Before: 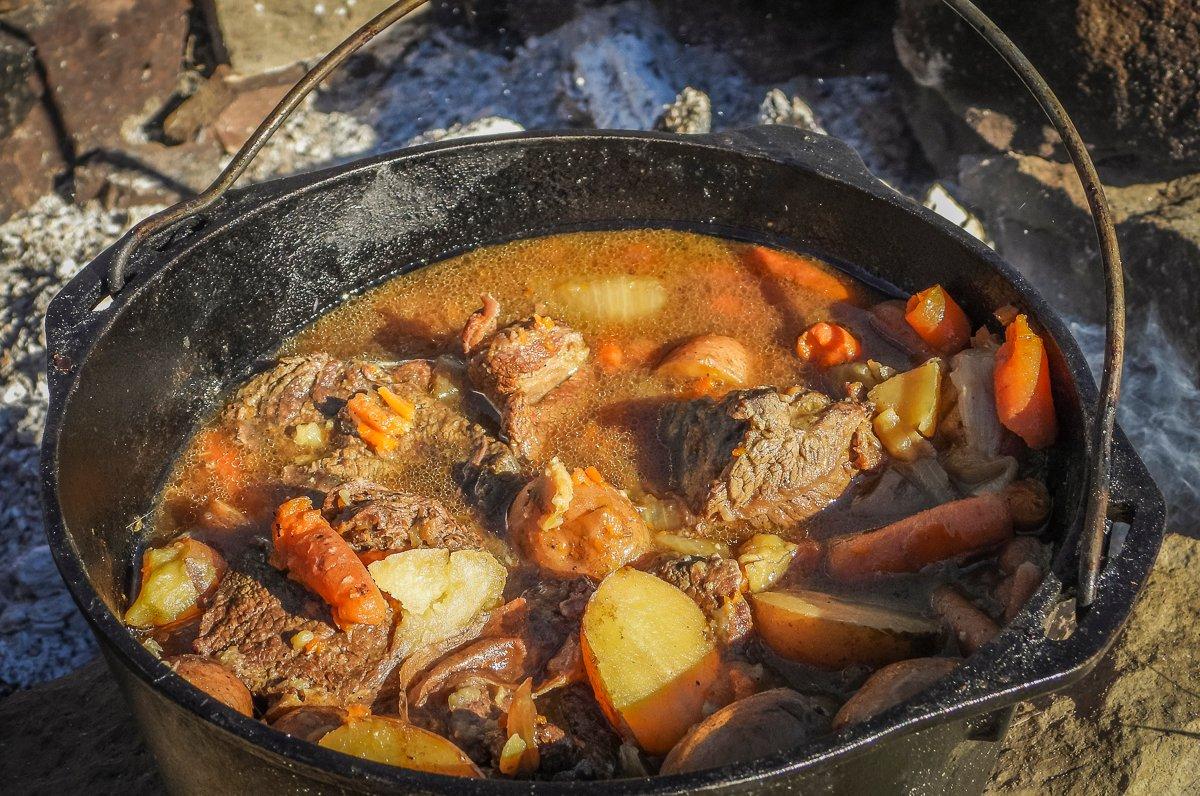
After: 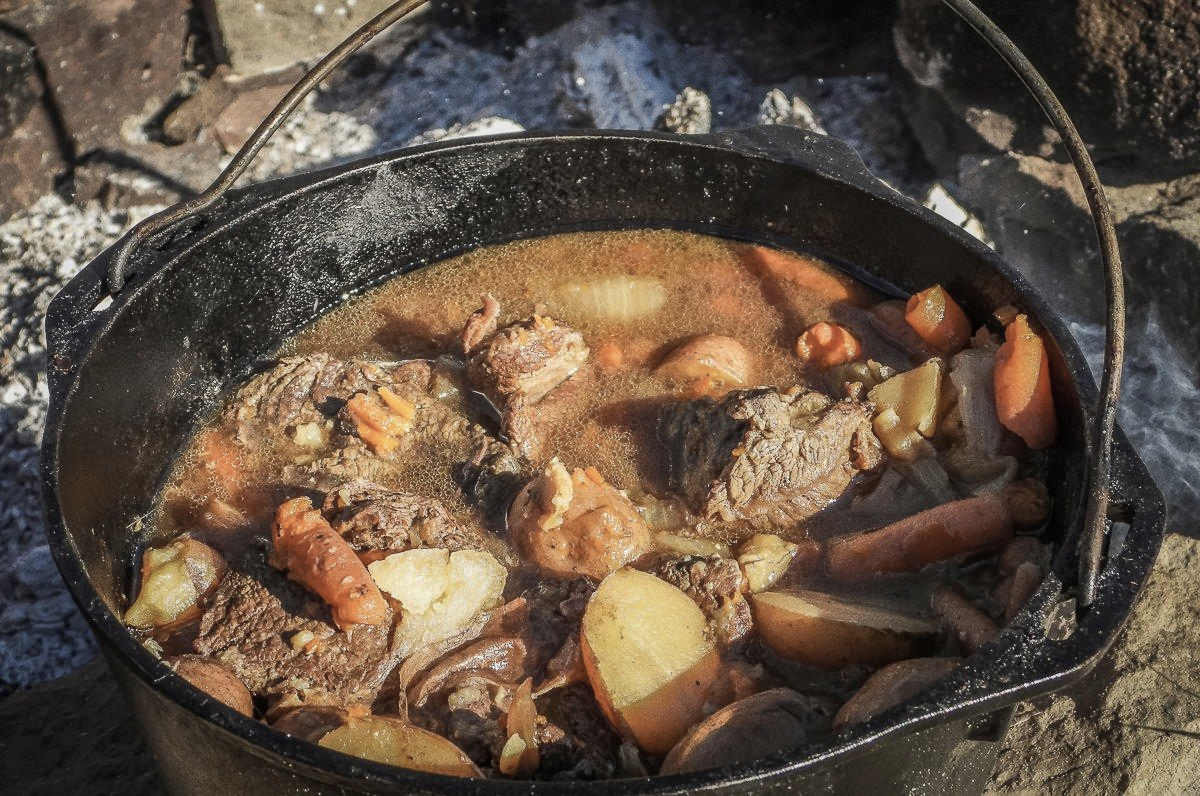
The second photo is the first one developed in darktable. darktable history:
contrast brightness saturation: contrast 0.103, saturation -0.376
